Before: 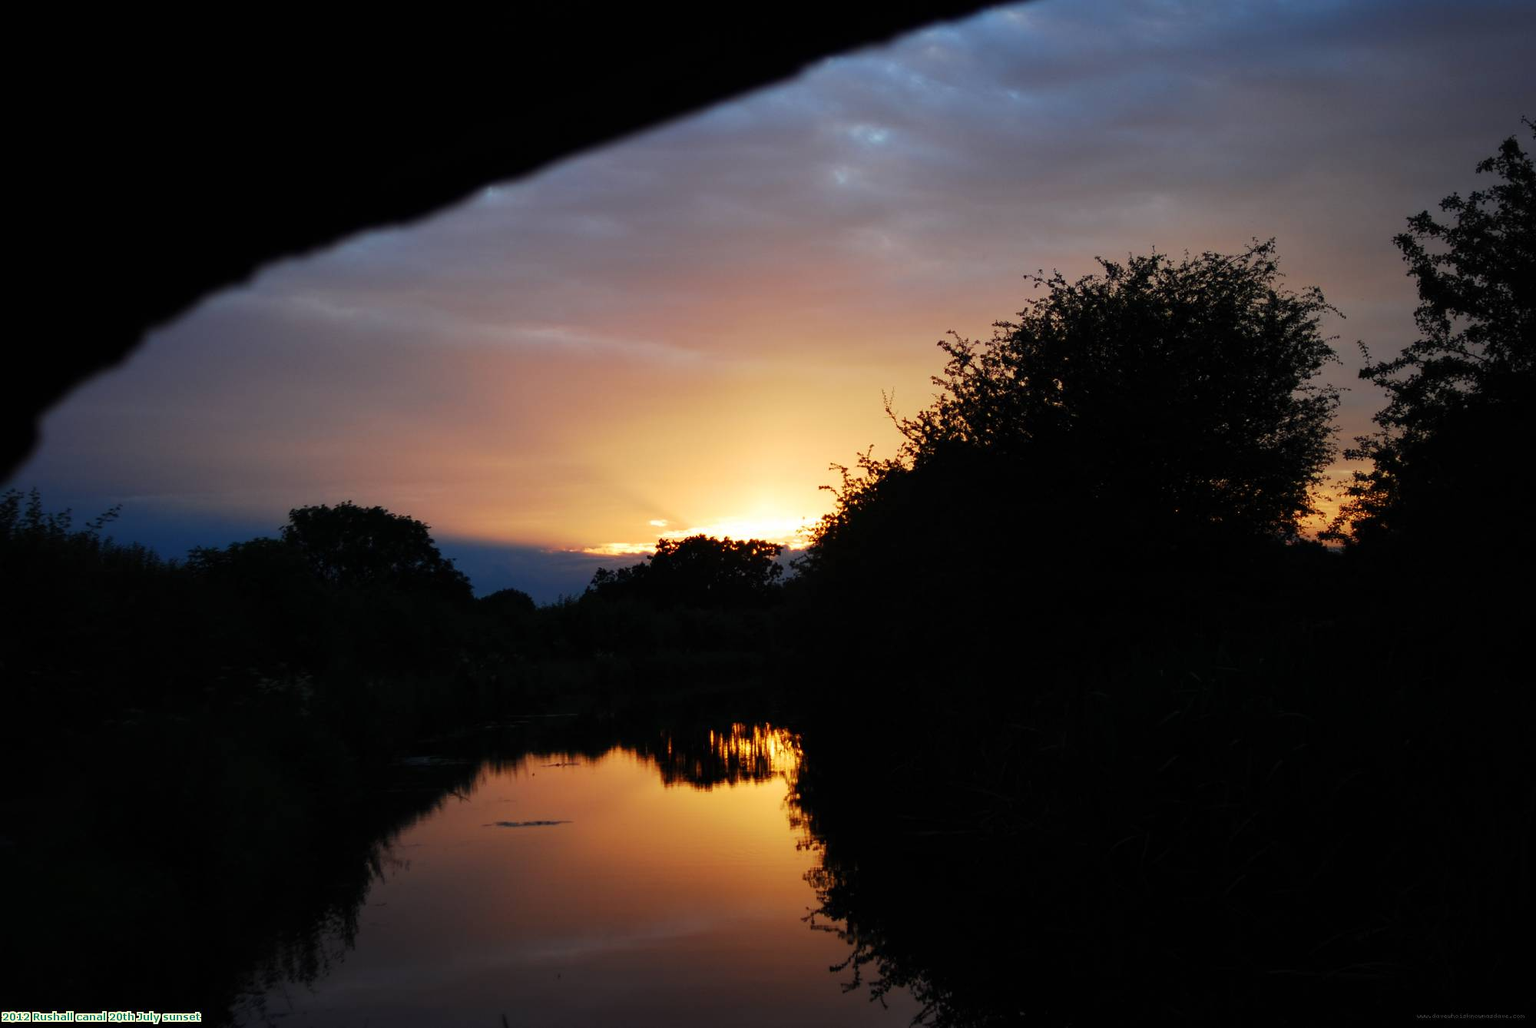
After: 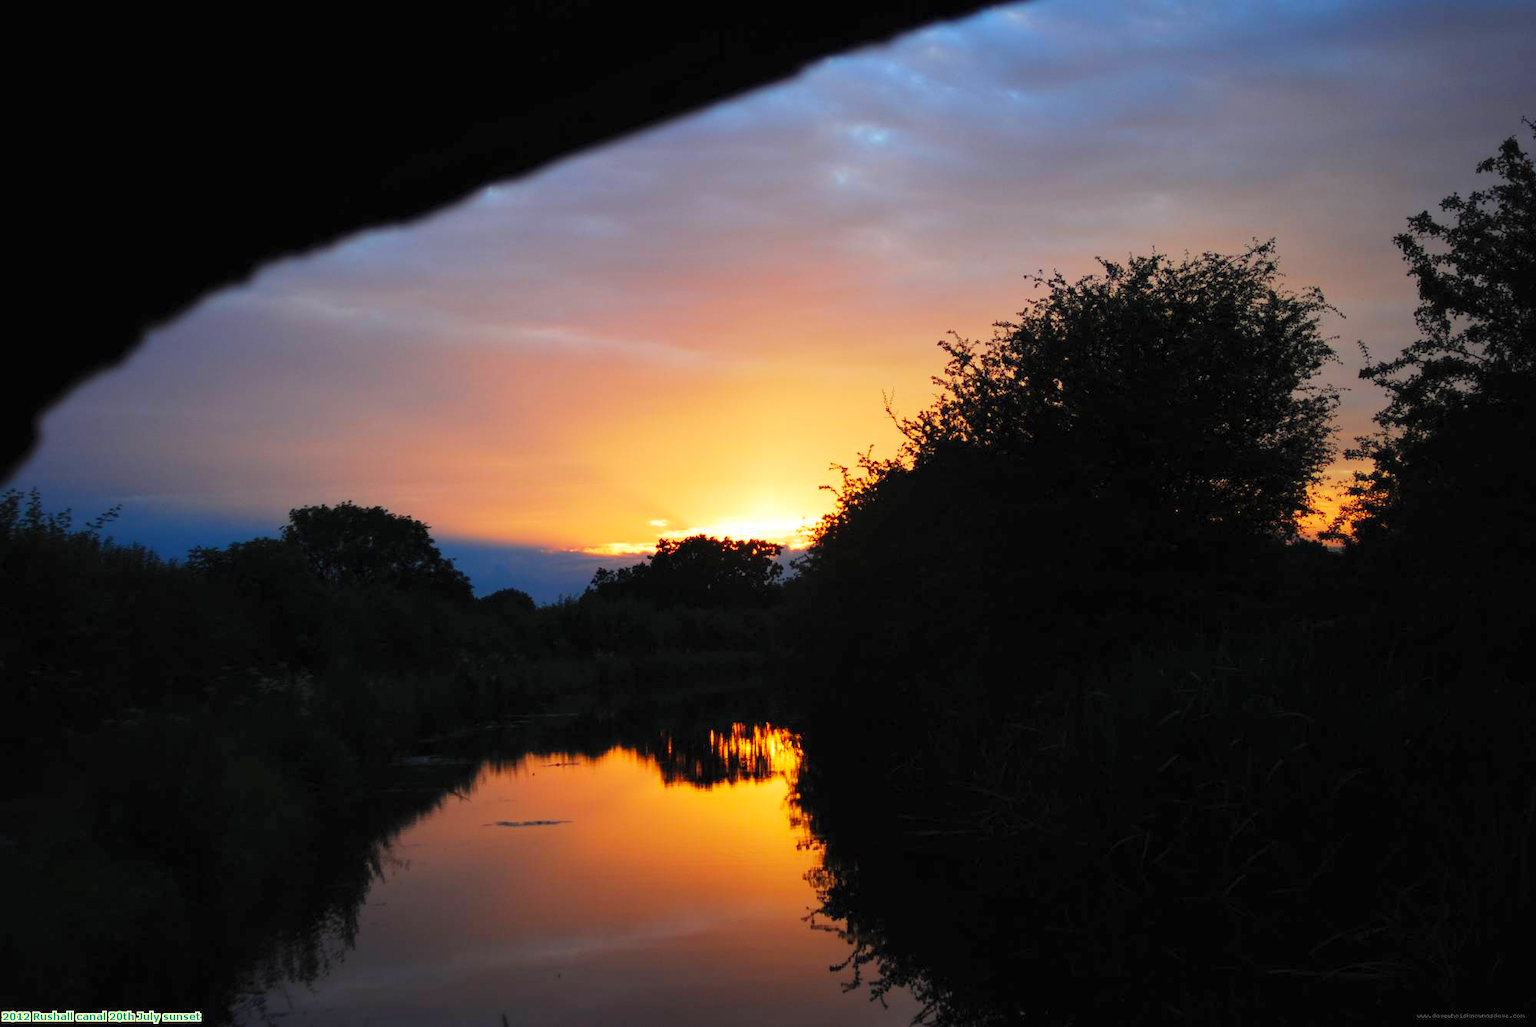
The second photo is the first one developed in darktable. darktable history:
contrast brightness saturation: contrast 0.065, brightness 0.173, saturation 0.4
